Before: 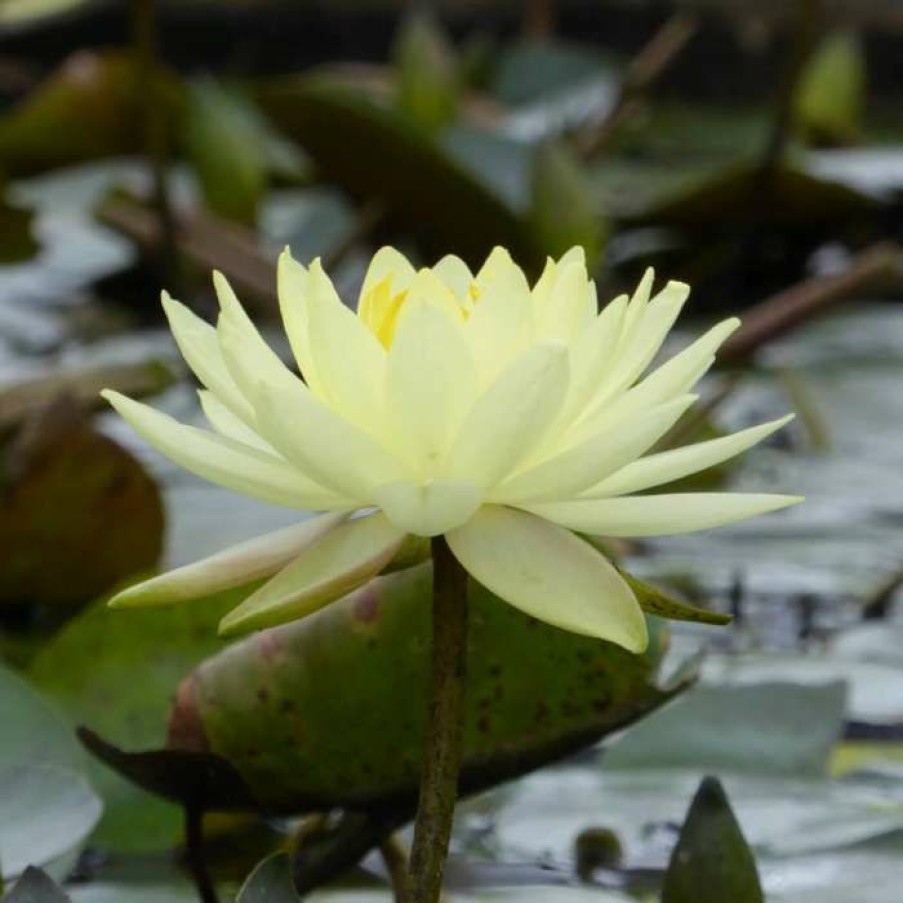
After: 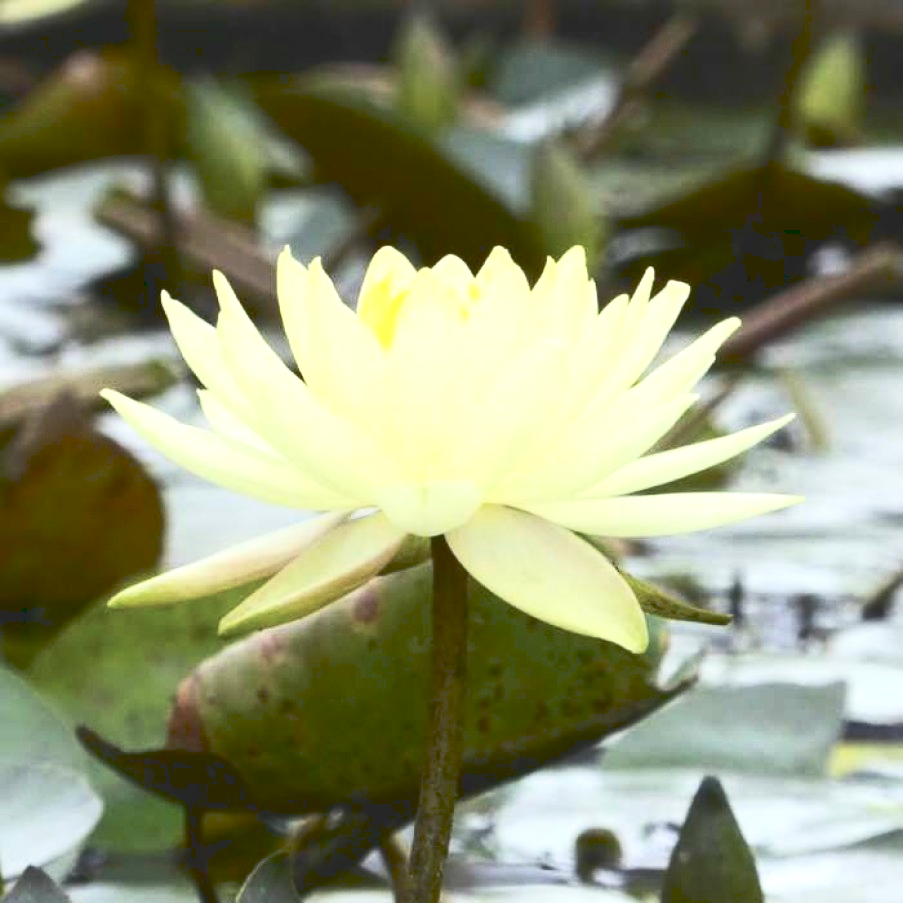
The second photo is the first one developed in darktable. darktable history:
tone curve: curves: ch0 [(0, 0) (0.003, 0.144) (0.011, 0.149) (0.025, 0.159) (0.044, 0.183) (0.069, 0.207) (0.1, 0.236) (0.136, 0.269) (0.177, 0.303) (0.224, 0.339) (0.277, 0.38) (0.335, 0.428) (0.399, 0.478) (0.468, 0.539) (0.543, 0.604) (0.623, 0.679) (0.709, 0.755) (0.801, 0.836) (0.898, 0.918) (1, 1)], preserve colors none
exposure: black level correction 0, exposure 0.9 EV, compensate highlight preservation false
contrast brightness saturation: contrast 0.28
